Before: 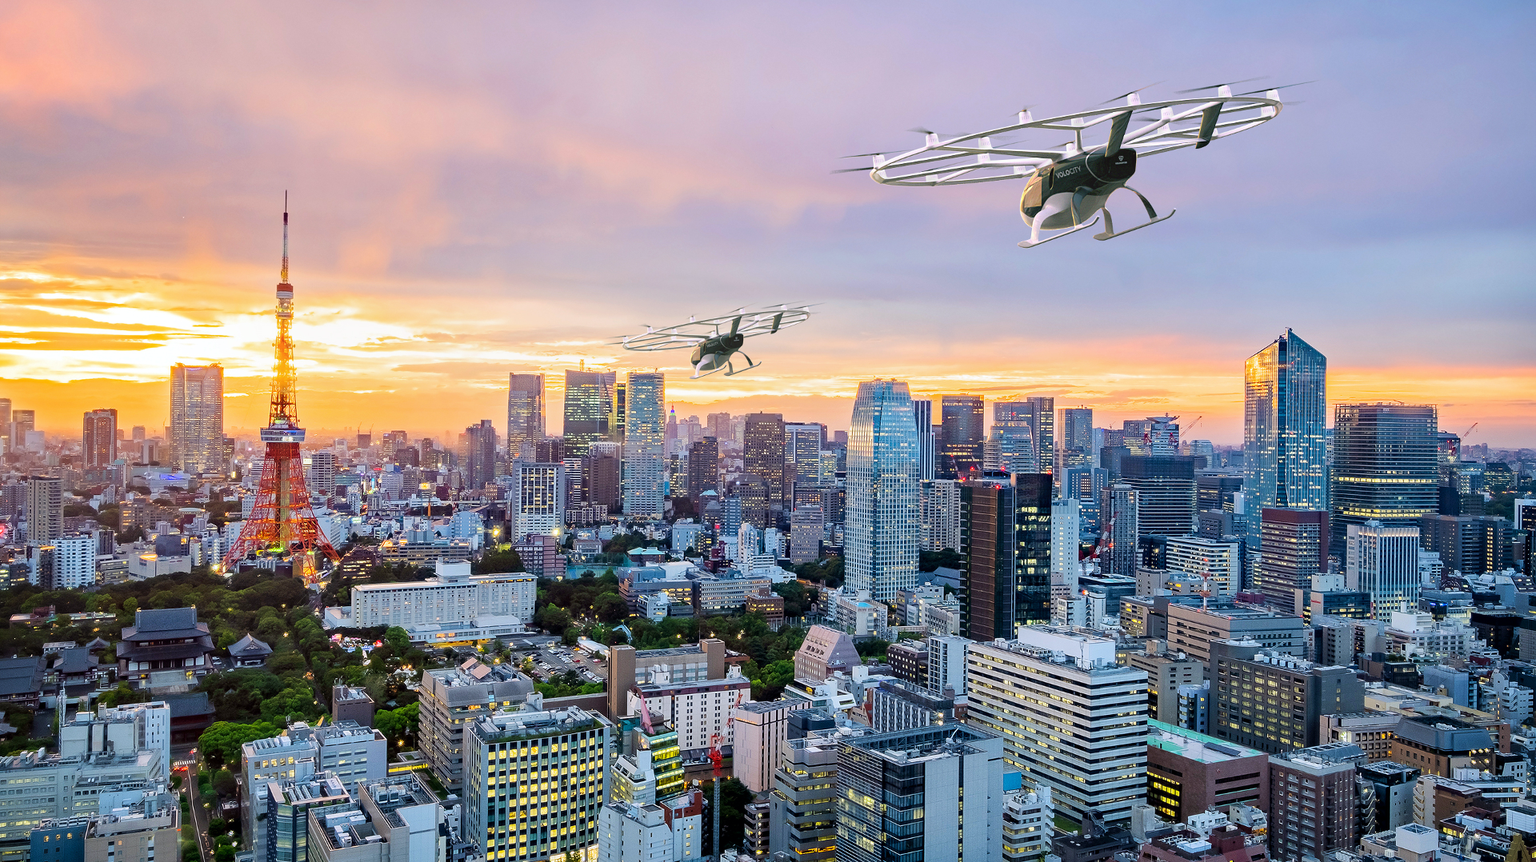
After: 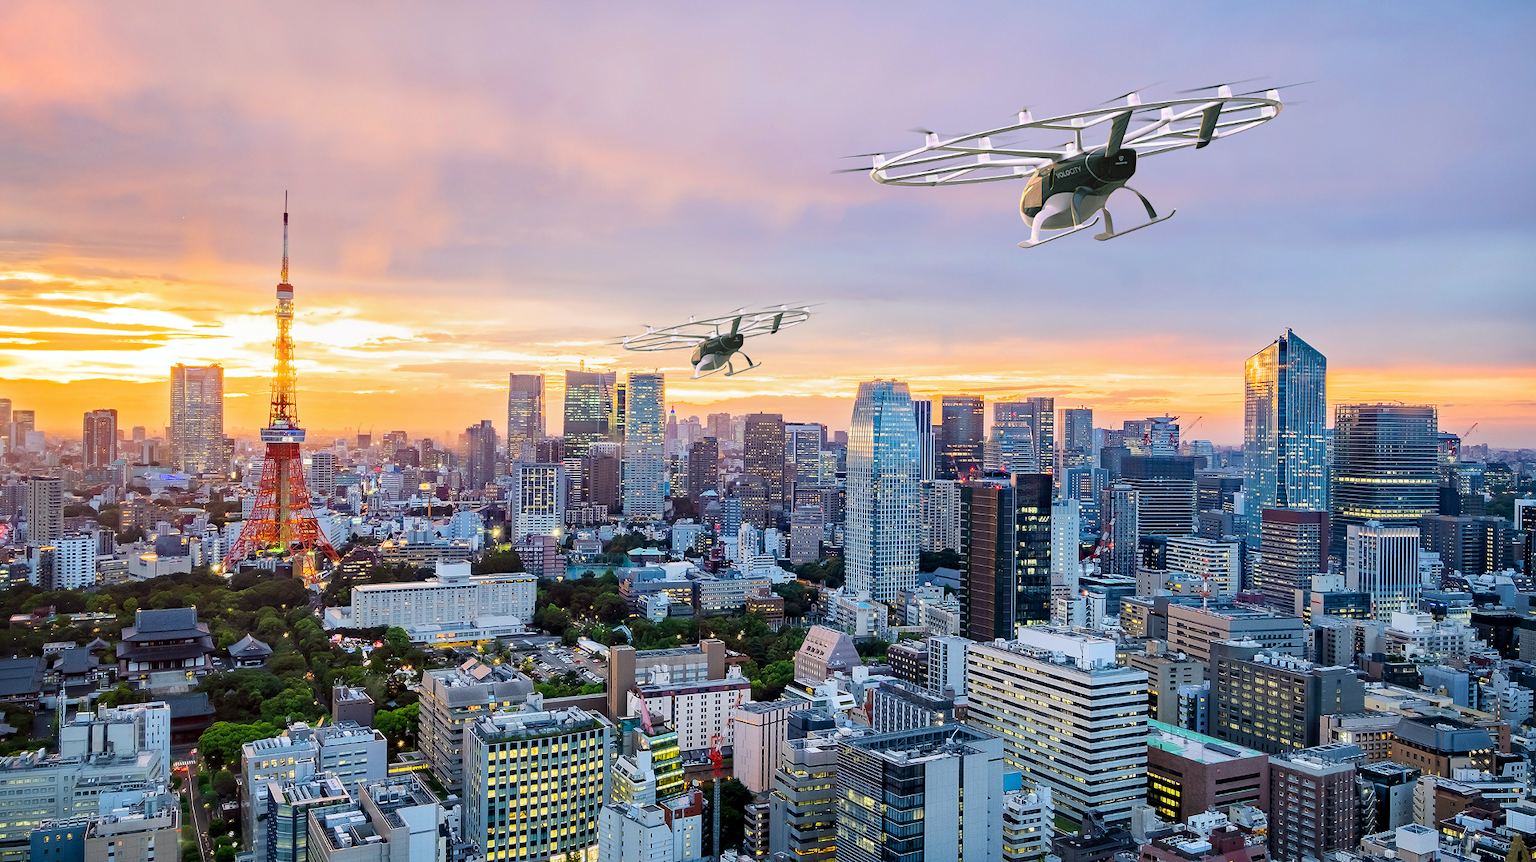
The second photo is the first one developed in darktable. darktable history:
shadows and highlights: radius 331.51, shadows 53.61, highlights -98.25, compress 94.18%, soften with gaussian
